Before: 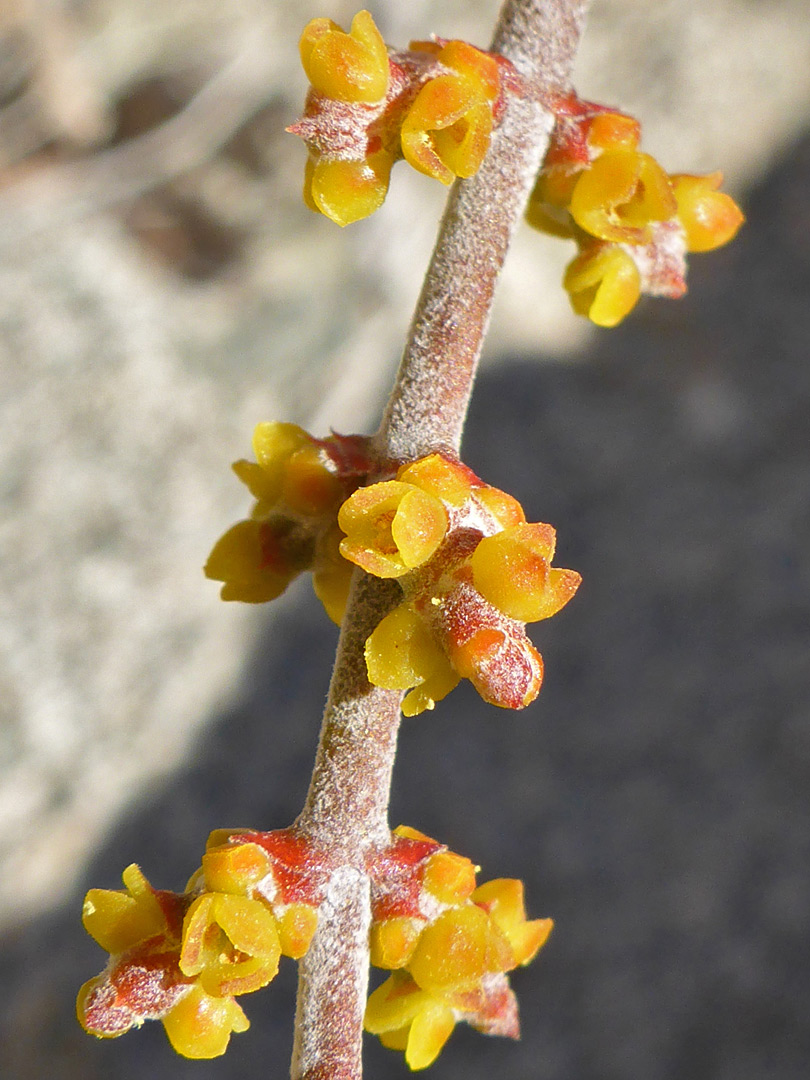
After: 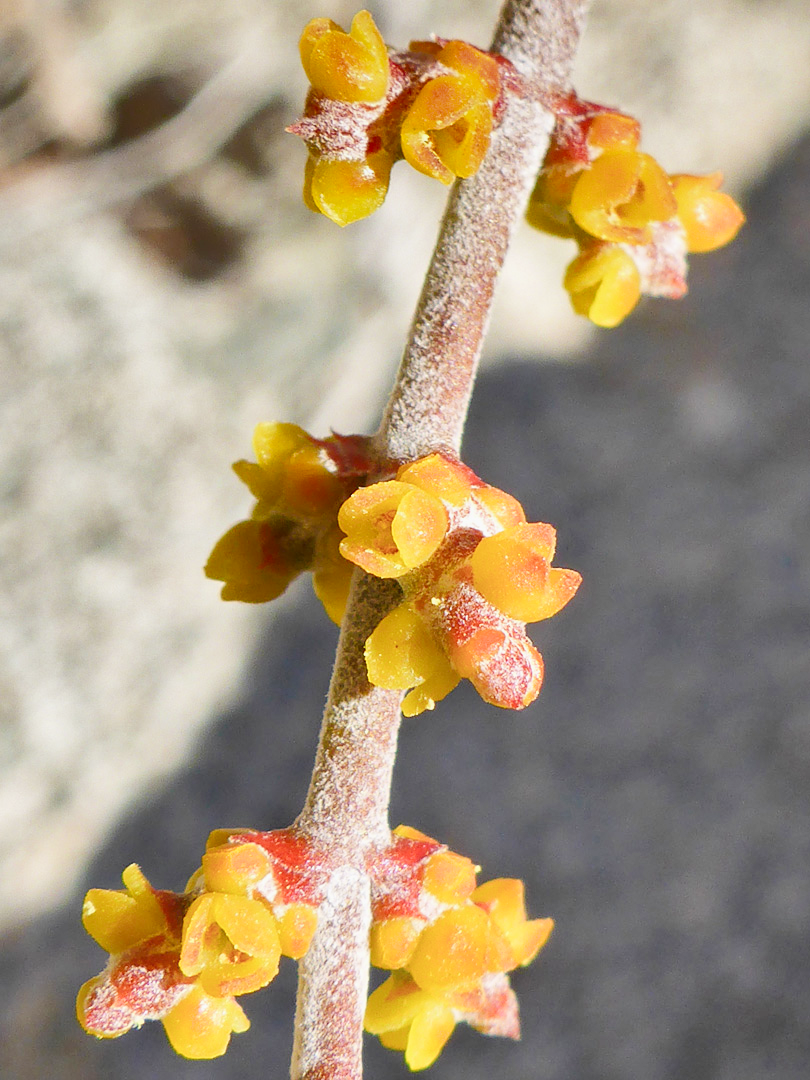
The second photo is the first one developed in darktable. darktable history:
shadows and highlights: radius 171.16, shadows 27, white point adjustment 3.13, highlights -67.95, soften with gaussian
exposure: black level correction 0, exposure 1 EV, compensate highlight preservation false
filmic rgb: black relative exposure -7.65 EV, white relative exposure 4.56 EV, hardness 3.61
